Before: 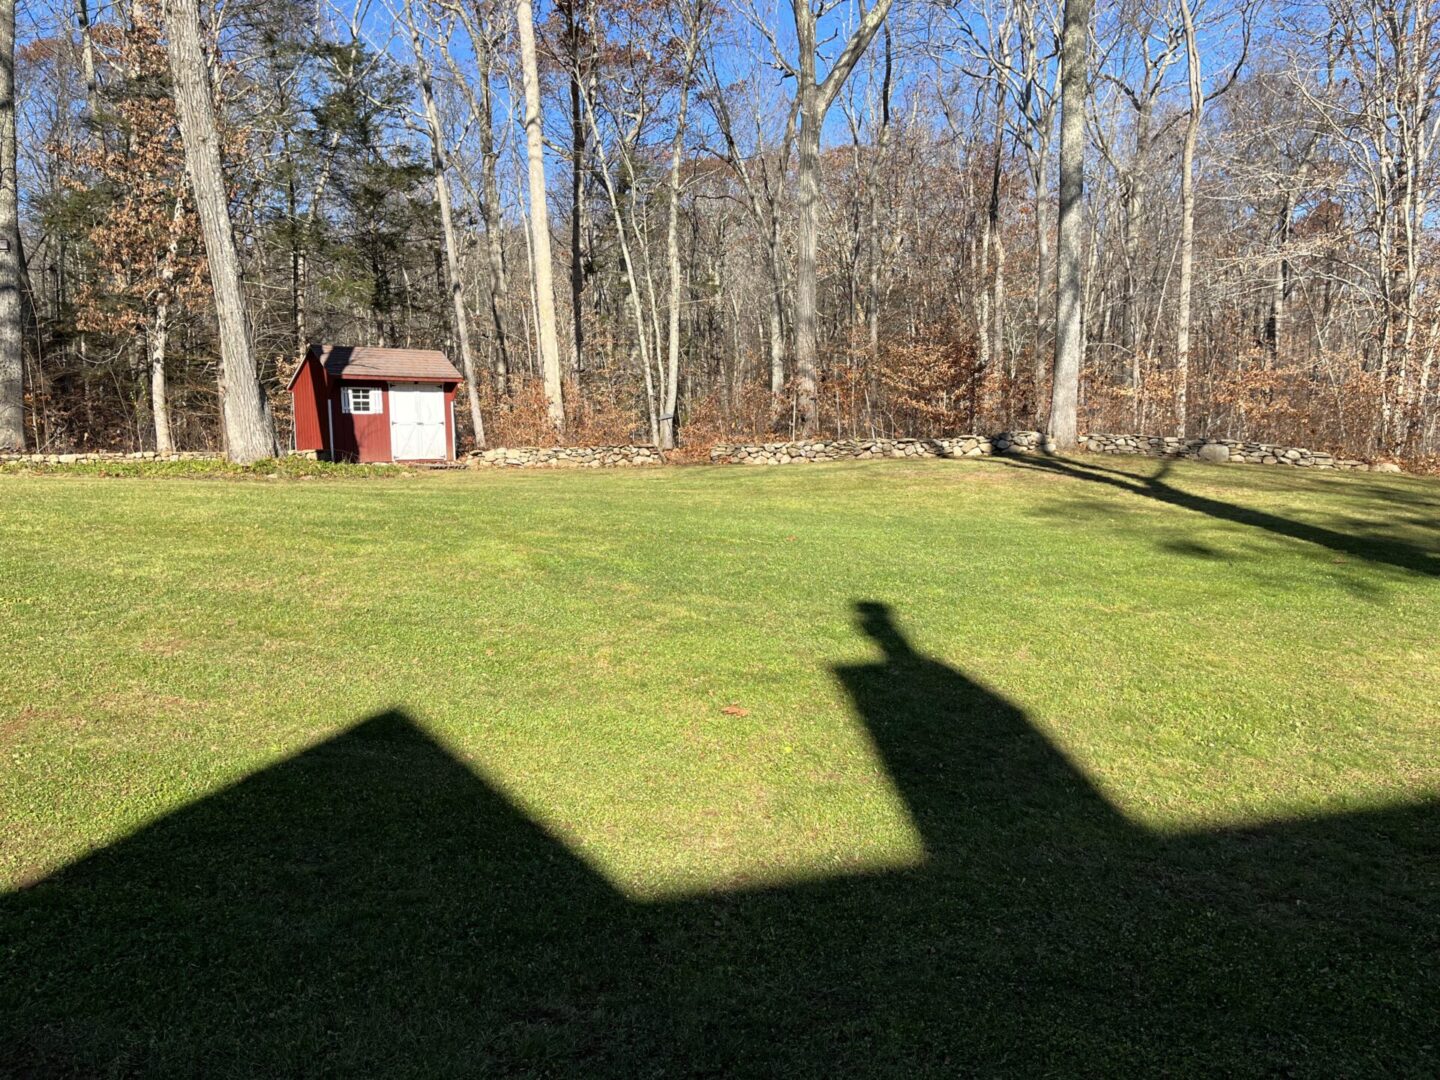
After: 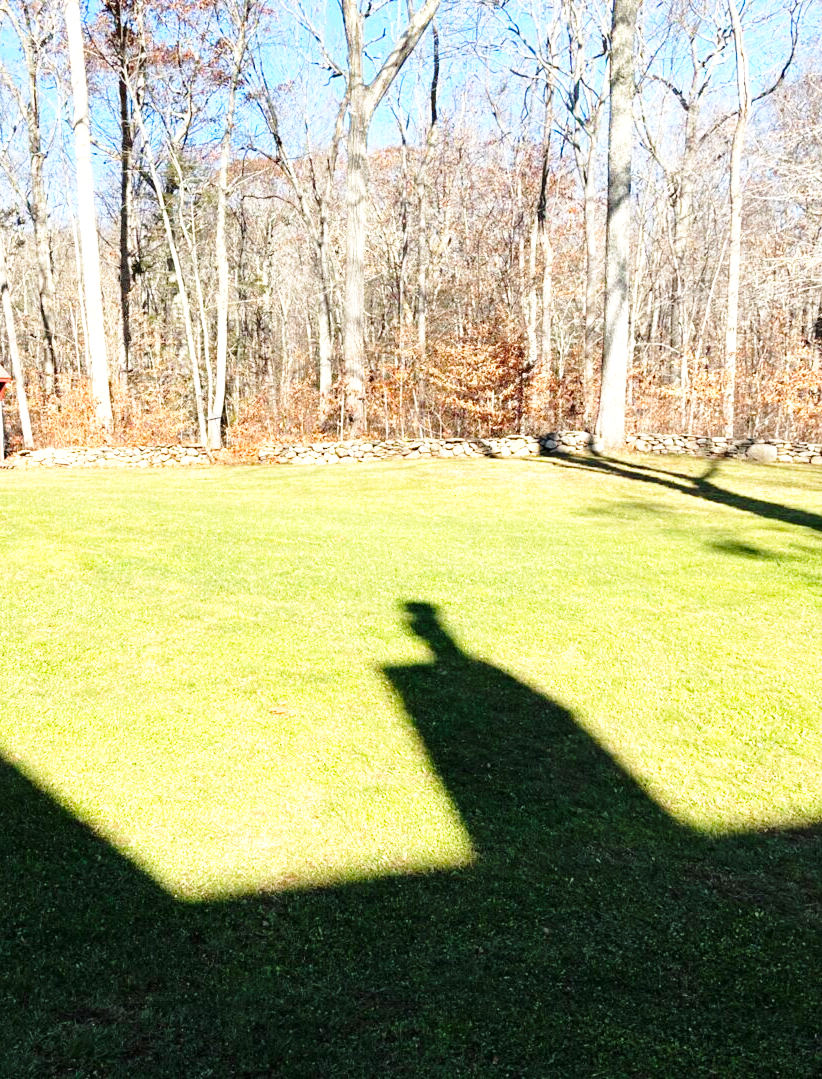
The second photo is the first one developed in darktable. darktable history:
crop: left 31.458%, top 0.022%, right 11.42%
color correction: highlights b* -0.004, saturation 0.977
exposure: exposure 0.77 EV, compensate highlight preservation false
base curve: curves: ch0 [(0, 0) (0.028, 0.03) (0.121, 0.232) (0.46, 0.748) (0.859, 0.968) (1, 1)], preserve colors none
